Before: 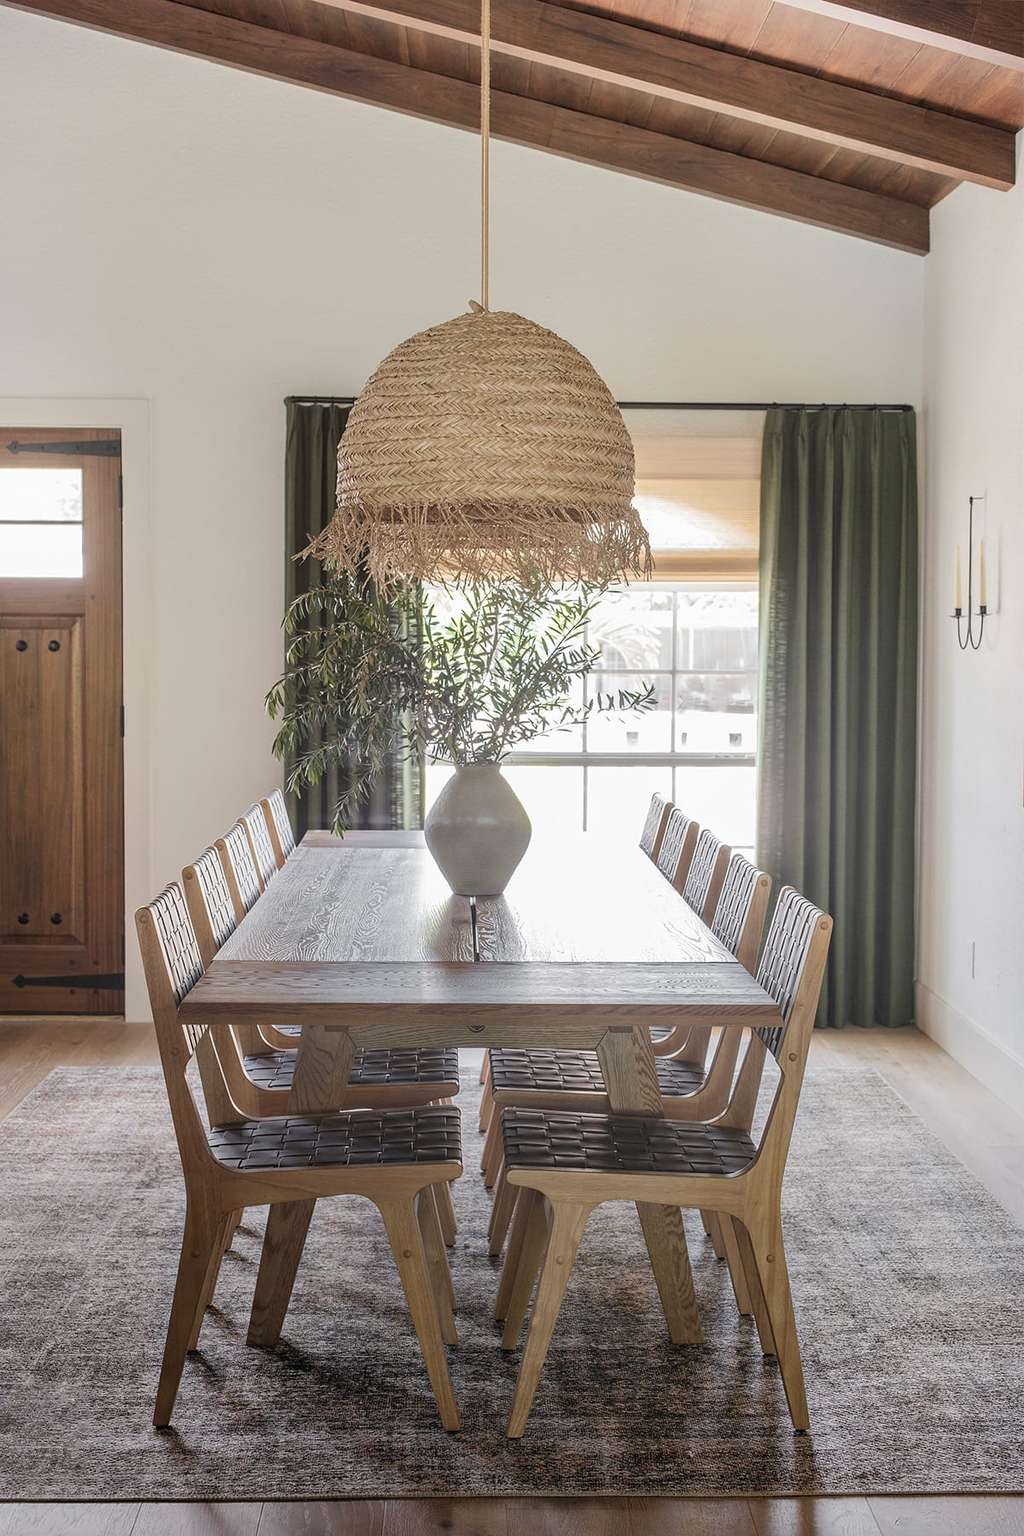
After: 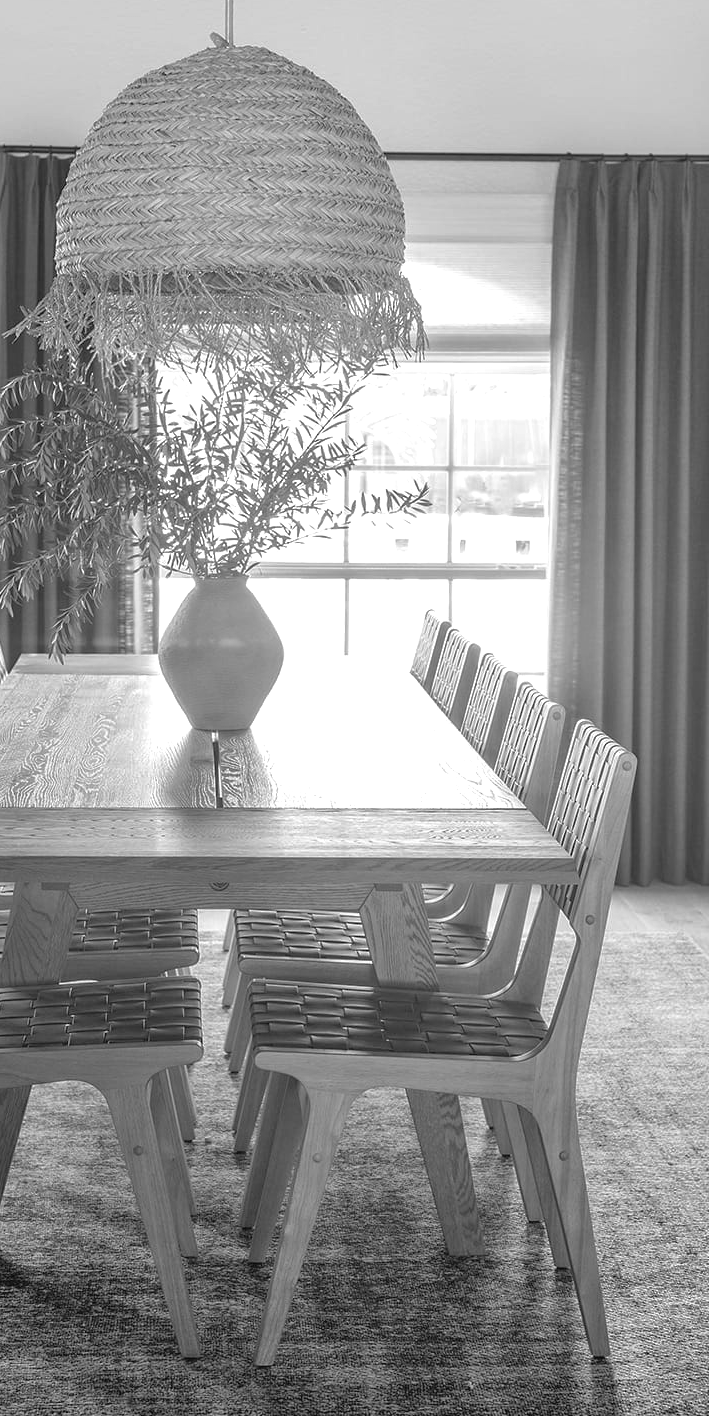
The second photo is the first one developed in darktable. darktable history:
exposure: exposure 0.781 EV, compensate highlight preservation false
color balance rgb: perceptual saturation grading › global saturation 20%, perceptual saturation grading › highlights -25%, perceptual saturation grading › shadows 25%
color correction: saturation 0.85
crop and rotate: left 28.256%, top 17.734%, right 12.656%, bottom 3.573%
tone equalizer: -8 EV 0.25 EV, -7 EV 0.417 EV, -6 EV 0.417 EV, -5 EV 0.25 EV, -3 EV -0.25 EV, -2 EV -0.417 EV, -1 EV -0.417 EV, +0 EV -0.25 EV, edges refinement/feathering 500, mask exposure compensation -1.57 EV, preserve details guided filter
contrast brightness saturation: contrast -0.05, saturation -0.41
monochrome: on, module defaults
white balance: red 0.931, blue 1.11
